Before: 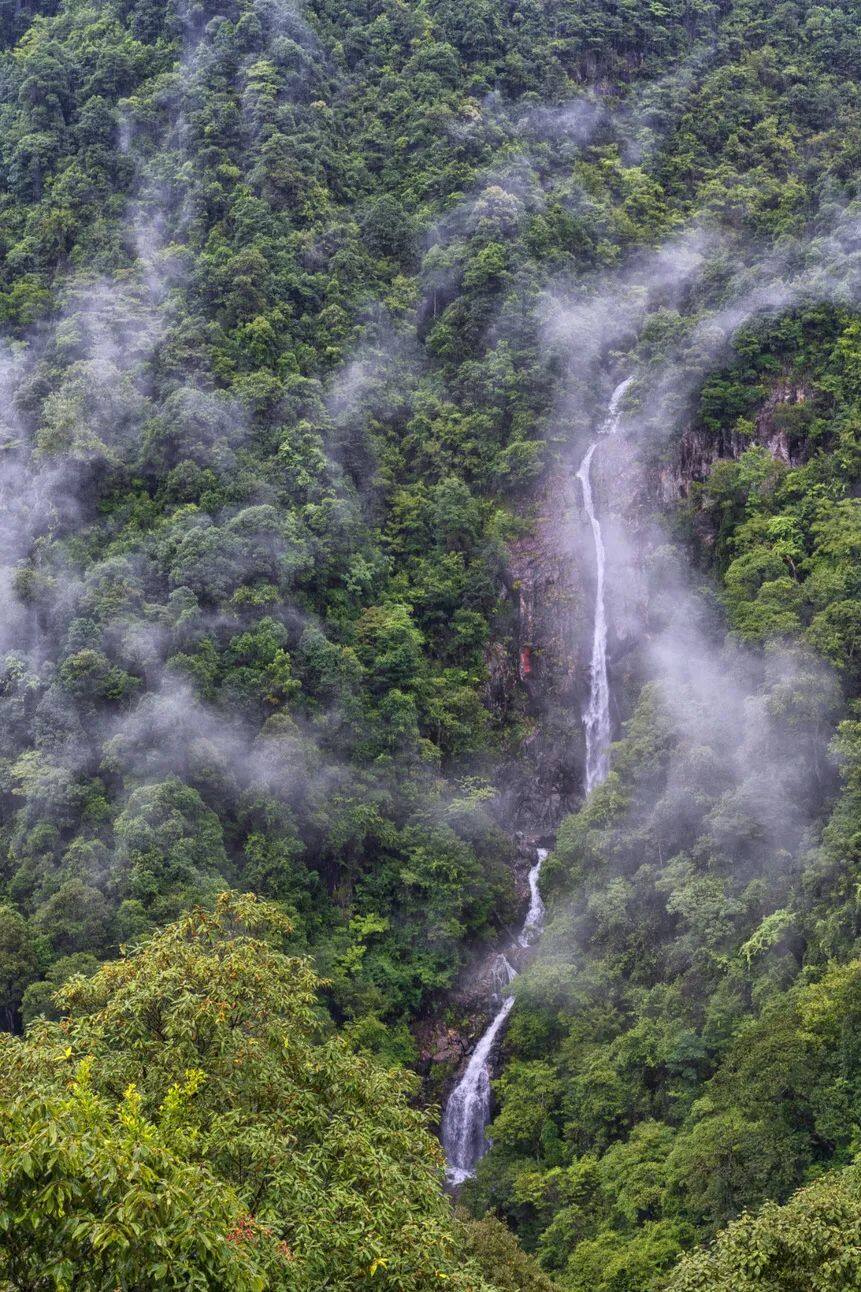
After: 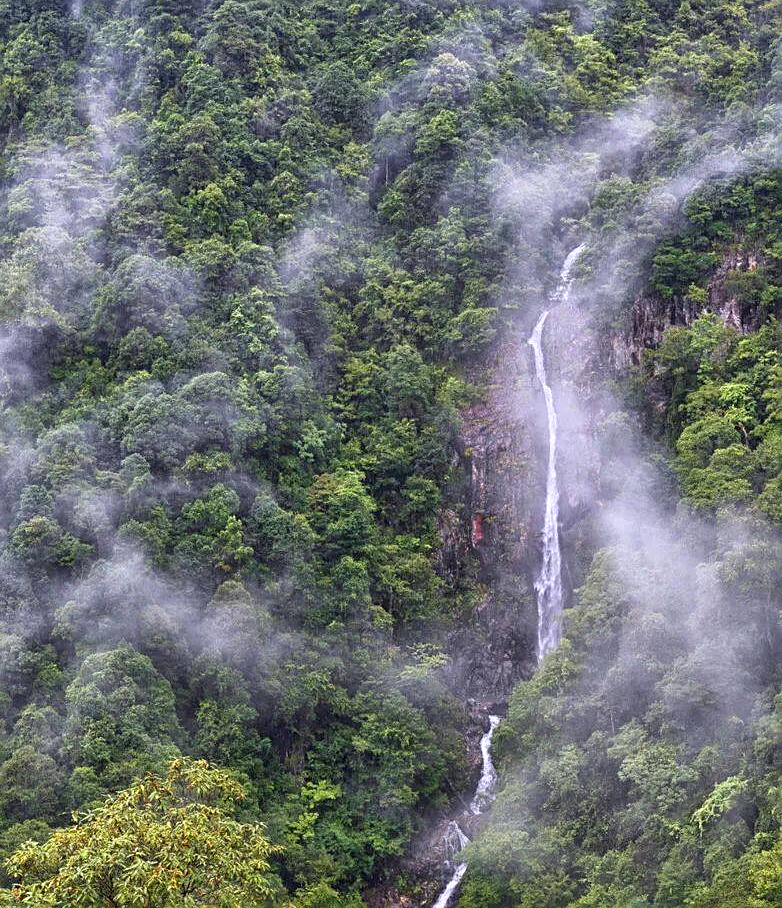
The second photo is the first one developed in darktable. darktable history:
sharpen: on, module defaults
exposure: exposure 0.29 EV, compensate highlight preservation false
crop: left 5.596%, top 10.314%, right 3.534%, bottom 19.395%
